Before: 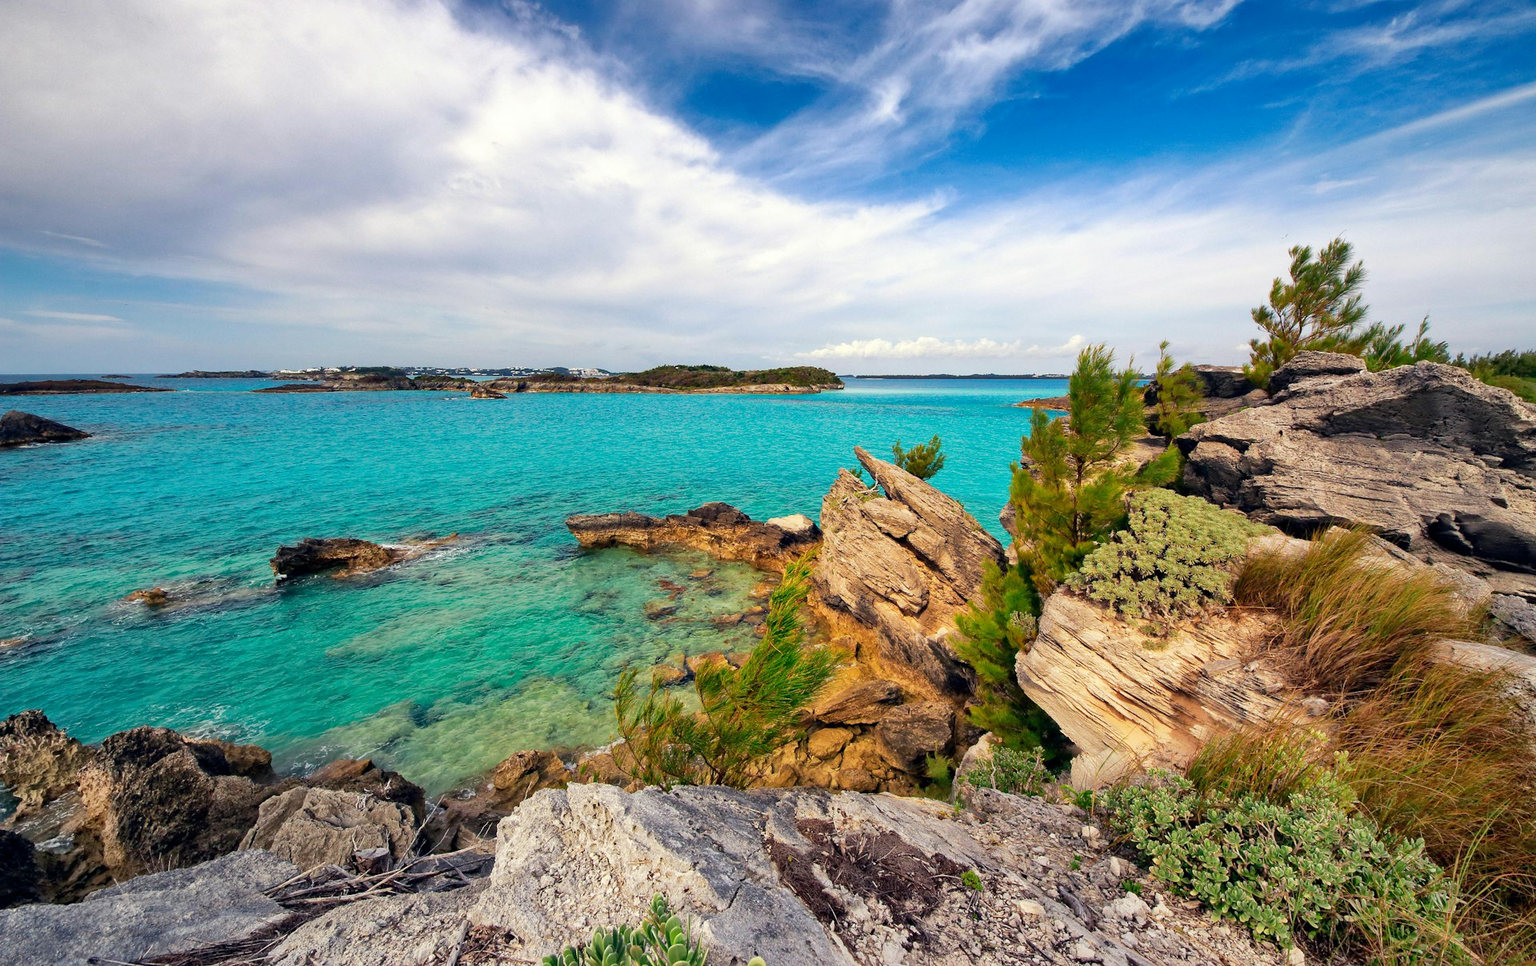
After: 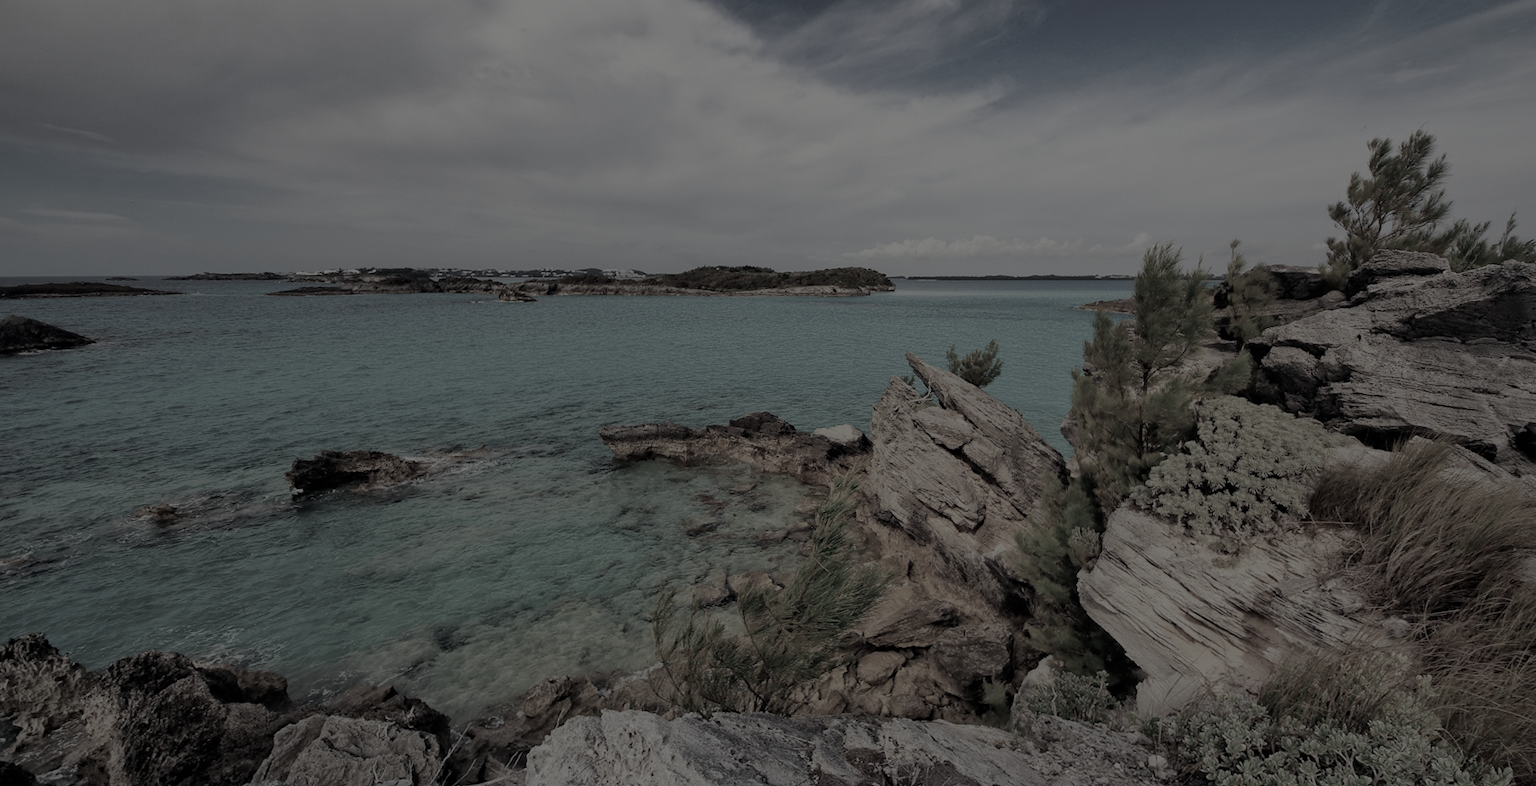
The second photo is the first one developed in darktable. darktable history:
crop and rotate: angle 0.077°, top 11.919%, right 5.635%, bottom 11.312%
color correction: highlights b* -0.03, saturation 0.228
color balance rgb: shadows lift › chroma 4.517%, shadows lift › hue 25.95°, perceptual saturation grading › global saturation -0.016%, perceptual brilliance grading › global brilliance -47.601%, global vibrance 20%
